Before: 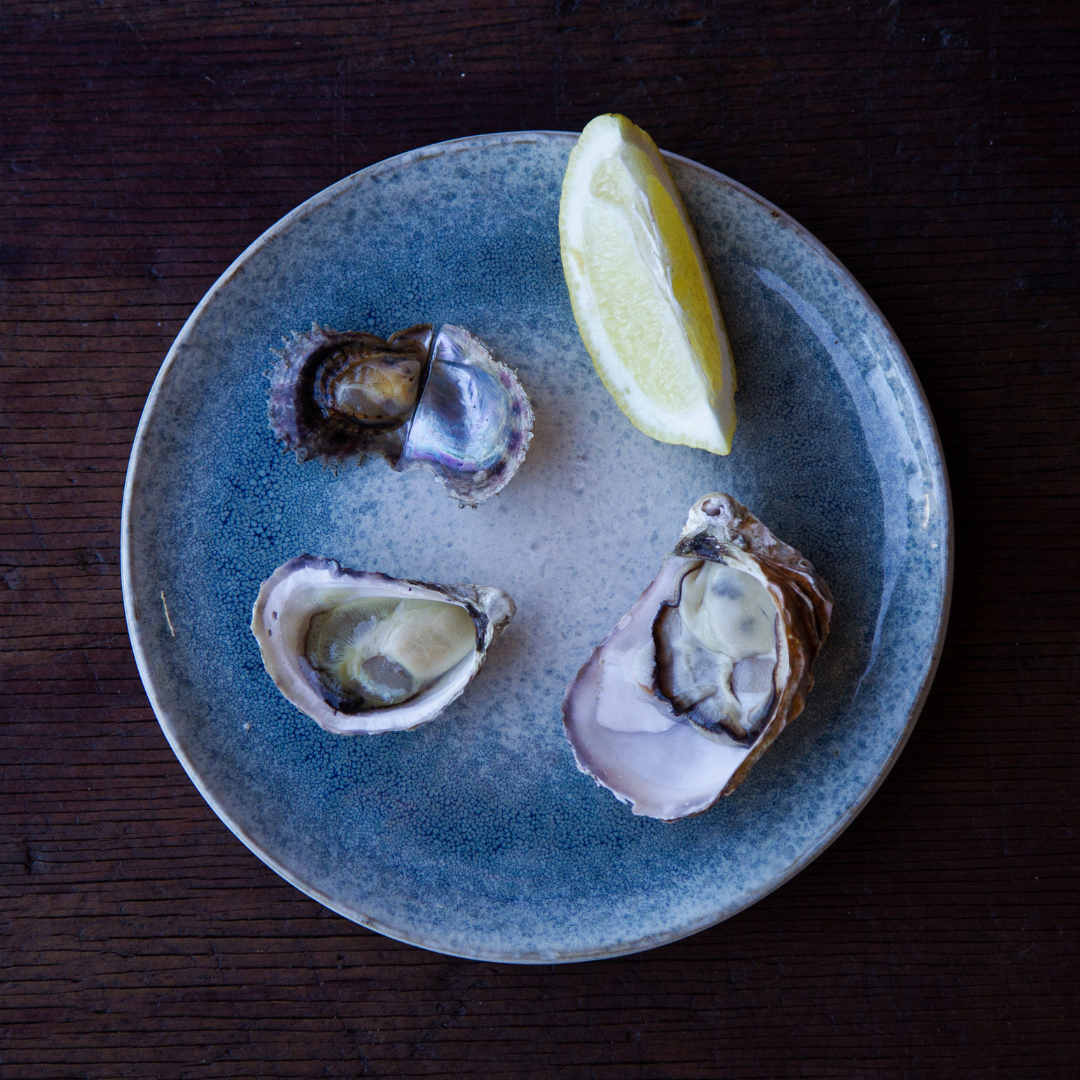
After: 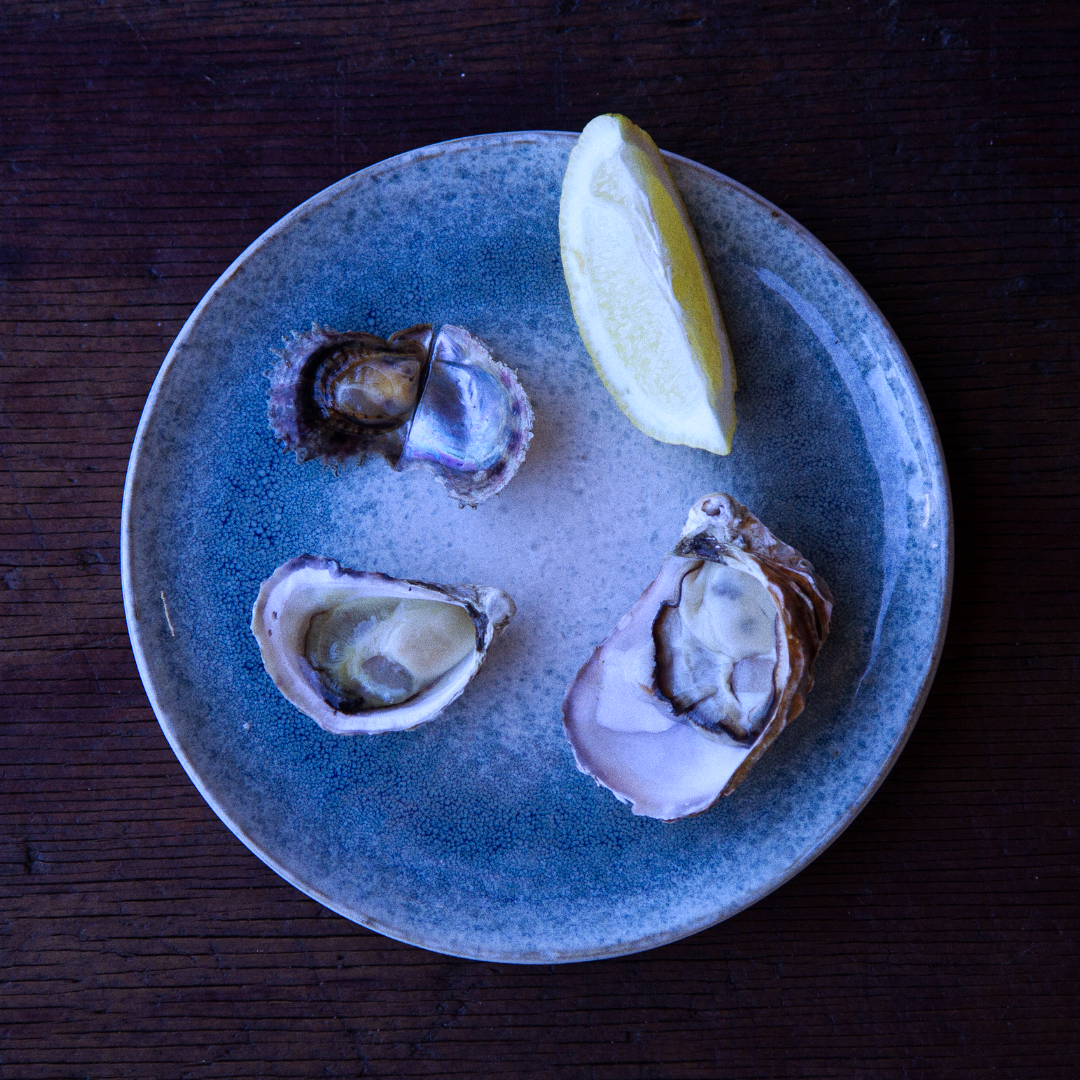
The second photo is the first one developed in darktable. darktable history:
color calibration: illuminant as shot in camera, x 0.379, y 0.396, temperature 4138.76 K
grain: coarseness 0.47 ISO
